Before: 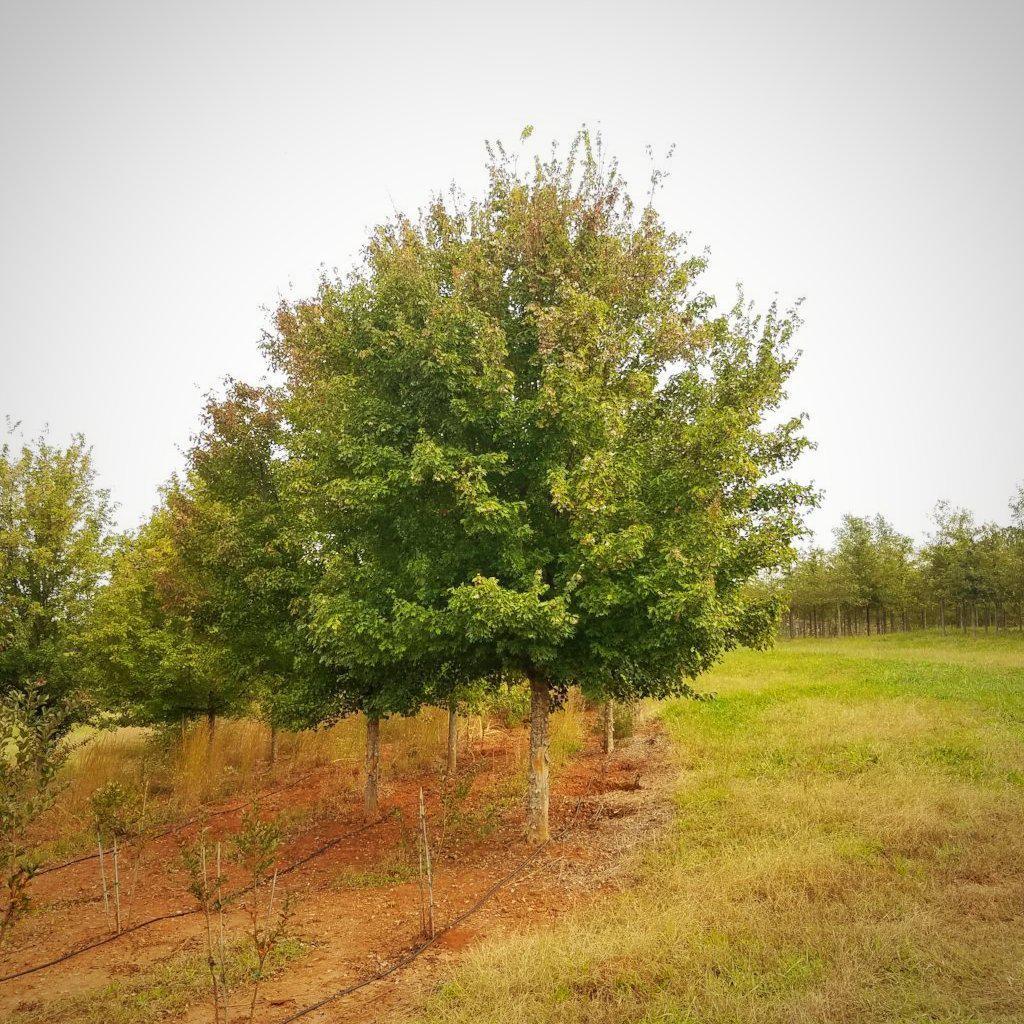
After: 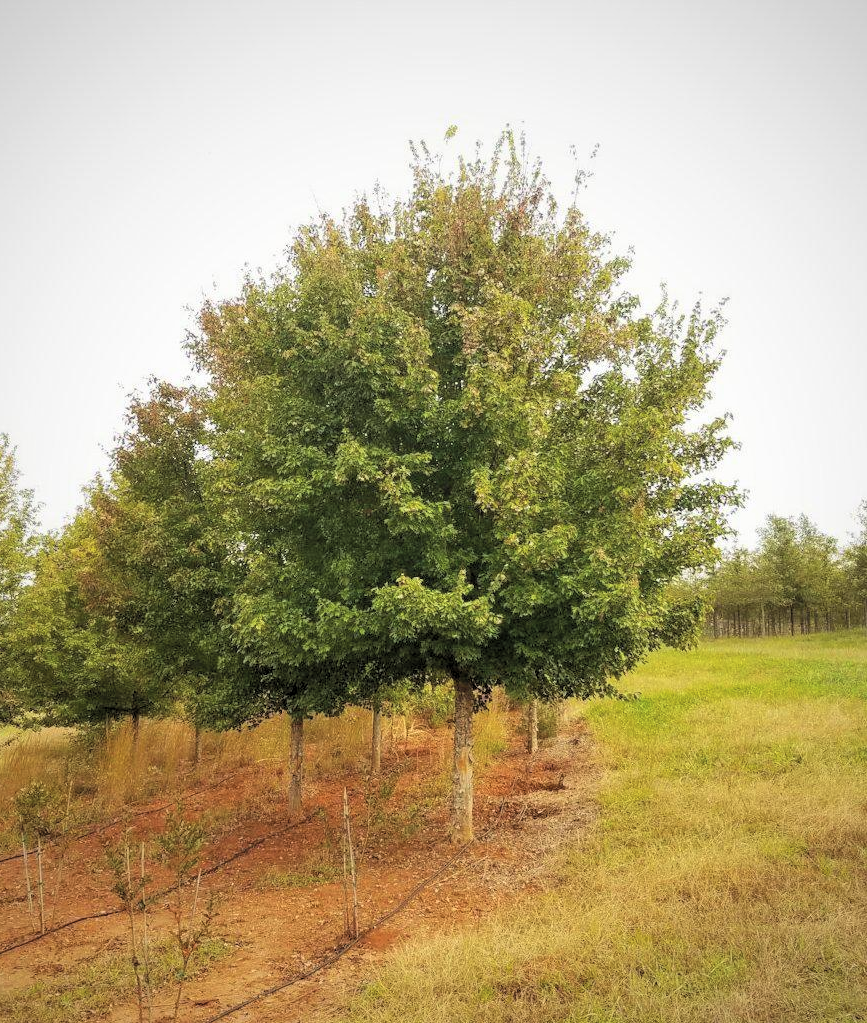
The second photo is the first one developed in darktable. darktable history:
contrast brightness saturation: brightness 0.155
crop: left 7.474%, right 7.788%
levels: mode automatic, black 0.1%, levels [0.029, 0.545, 0.971]
